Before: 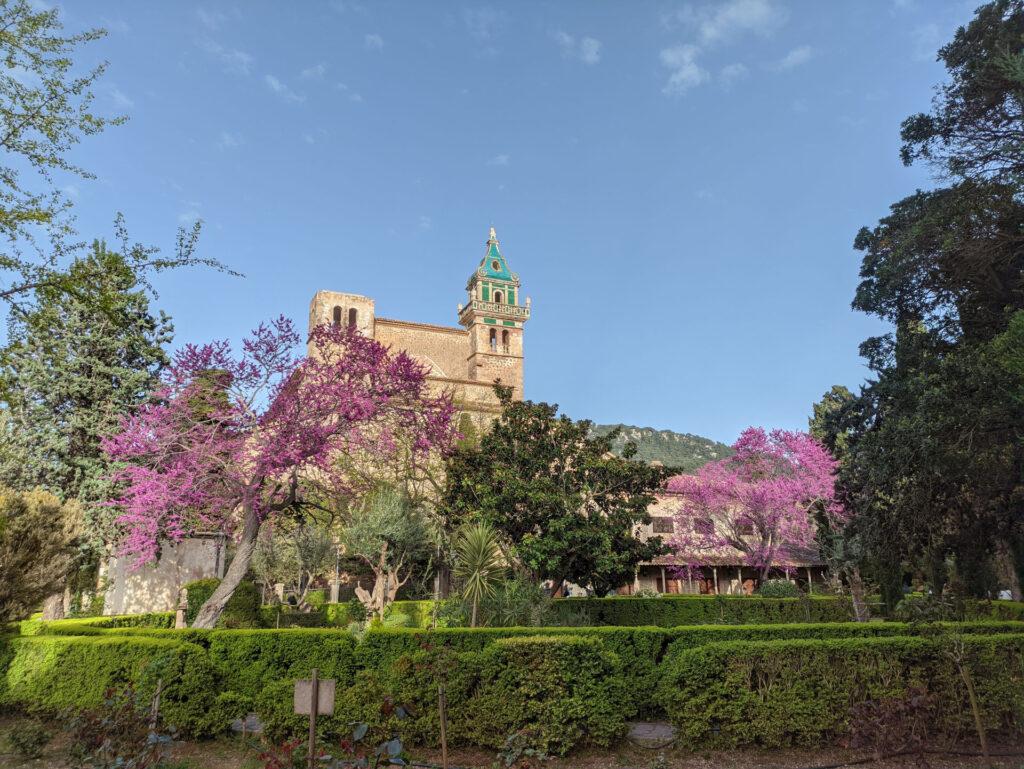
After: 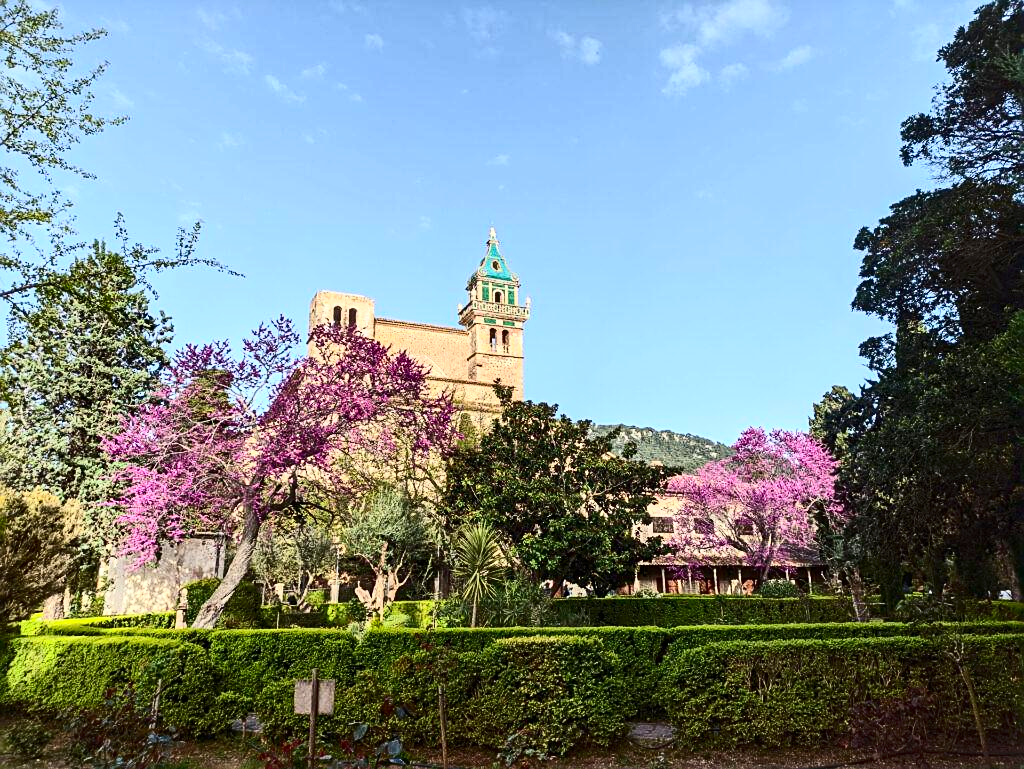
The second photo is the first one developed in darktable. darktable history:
exposure: black level correction -0.001, exposure 0.079 EV, compensate highlight preservation false
tone equalizer: on, module defaults
contrast brightness saturation: contrast 0.4, brightness 0.05, saturation 0.255
sharpen: on, module defaults
